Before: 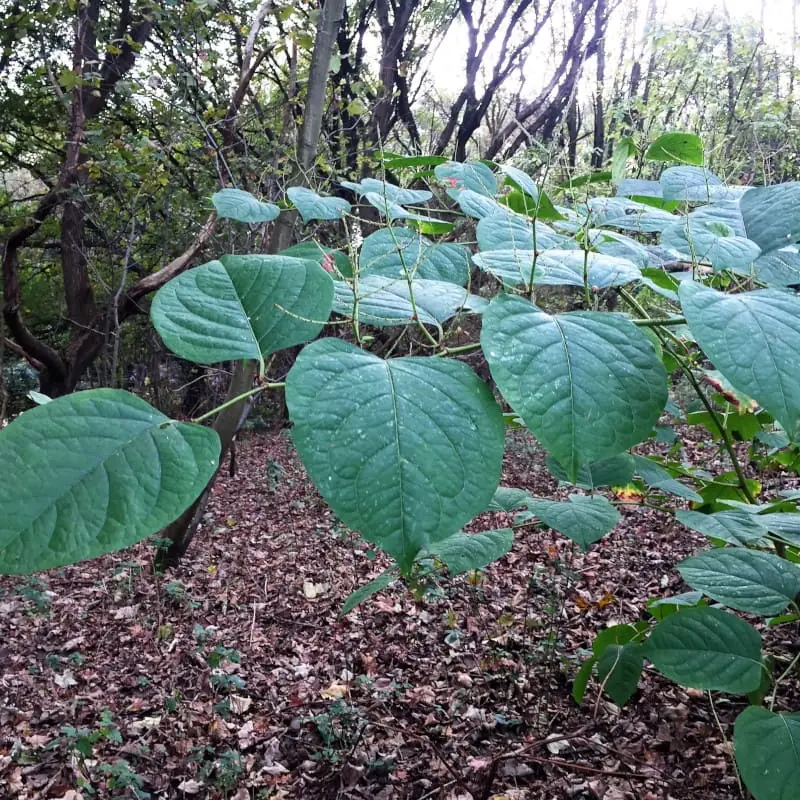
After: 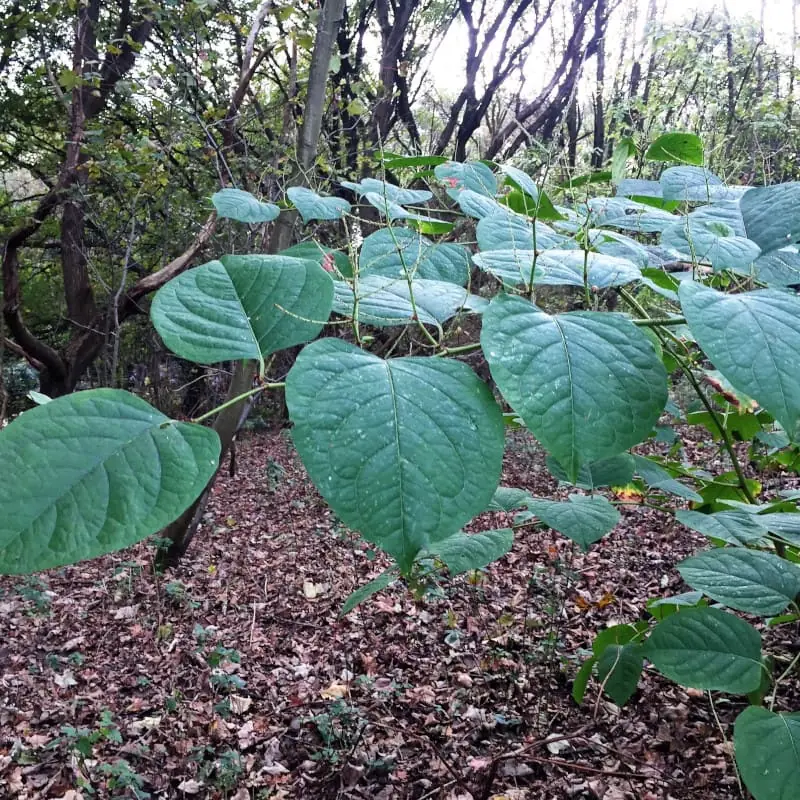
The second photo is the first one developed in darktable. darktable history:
shadows and highlights: radius 134.73, soften with gaussian
